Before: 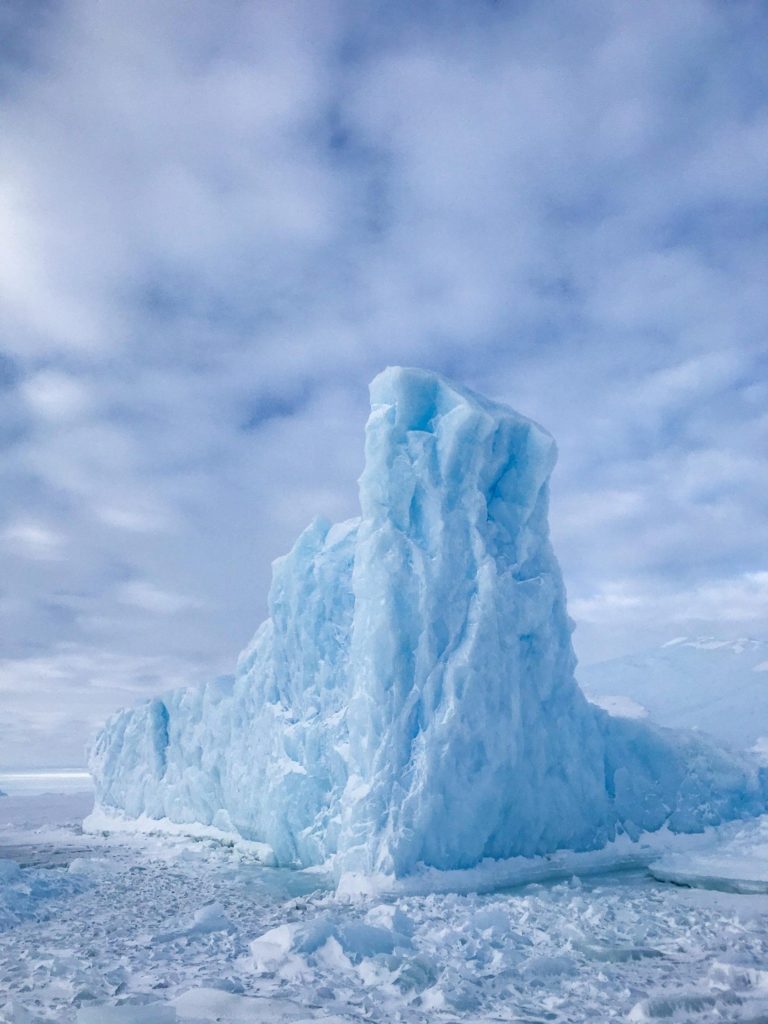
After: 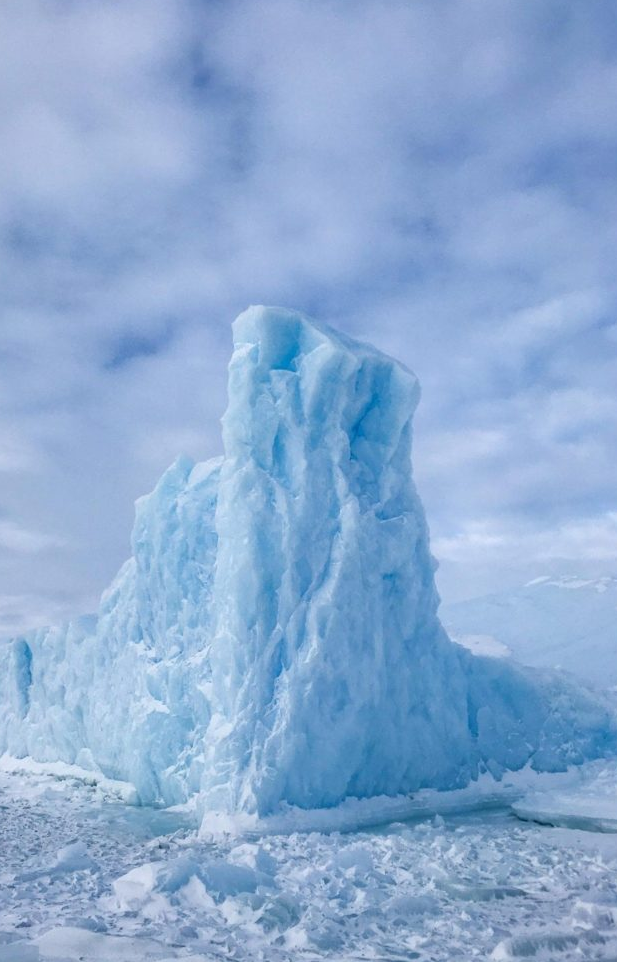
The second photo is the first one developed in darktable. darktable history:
crop and rotate: left 17.852%, top 5.966%, right 1.692%
